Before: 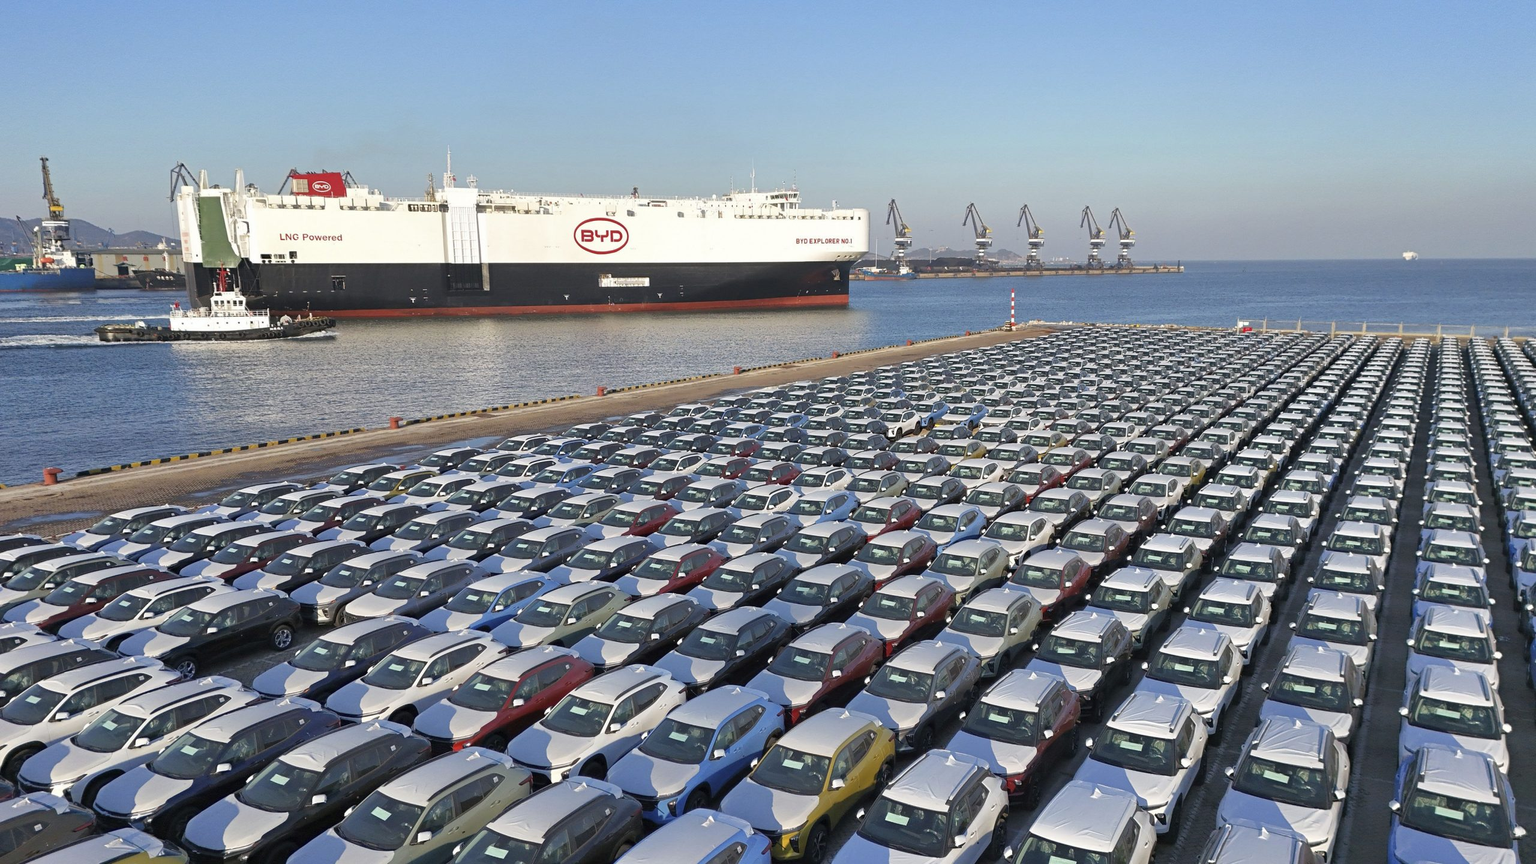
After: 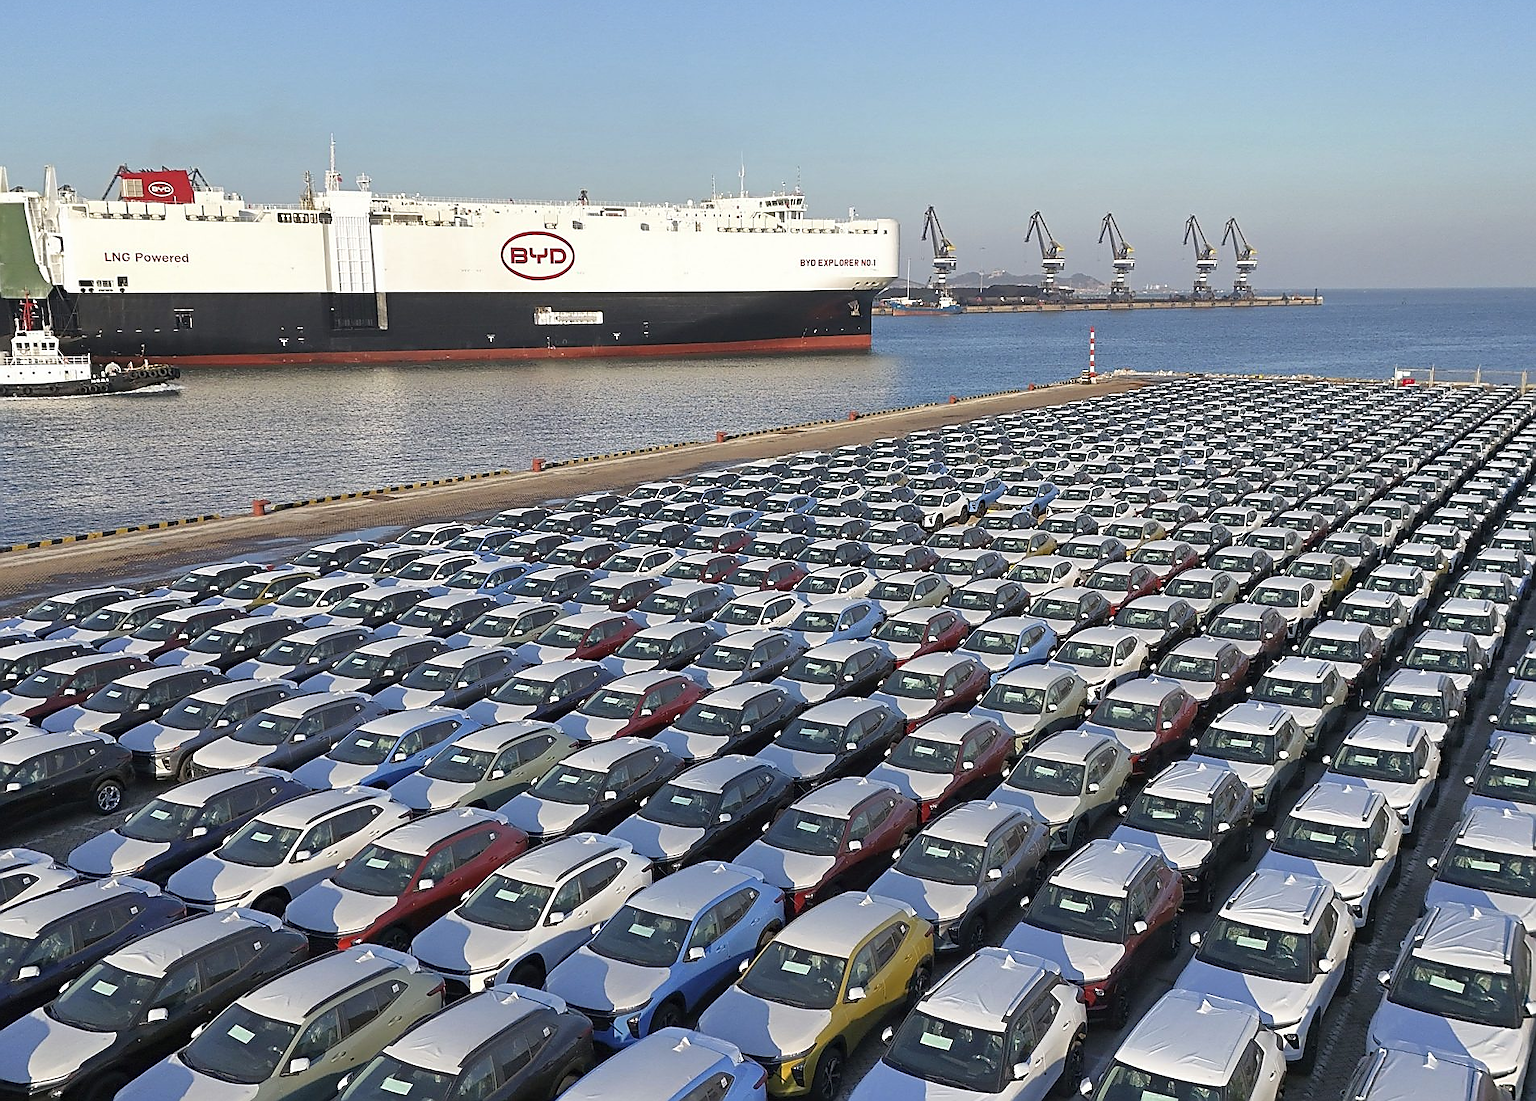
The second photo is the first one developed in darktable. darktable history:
crop and rotate: left 13.166%, top 5.391%, right 12.583%
sharpen: radius 1.349, amount 1.245, threshold 0.789
